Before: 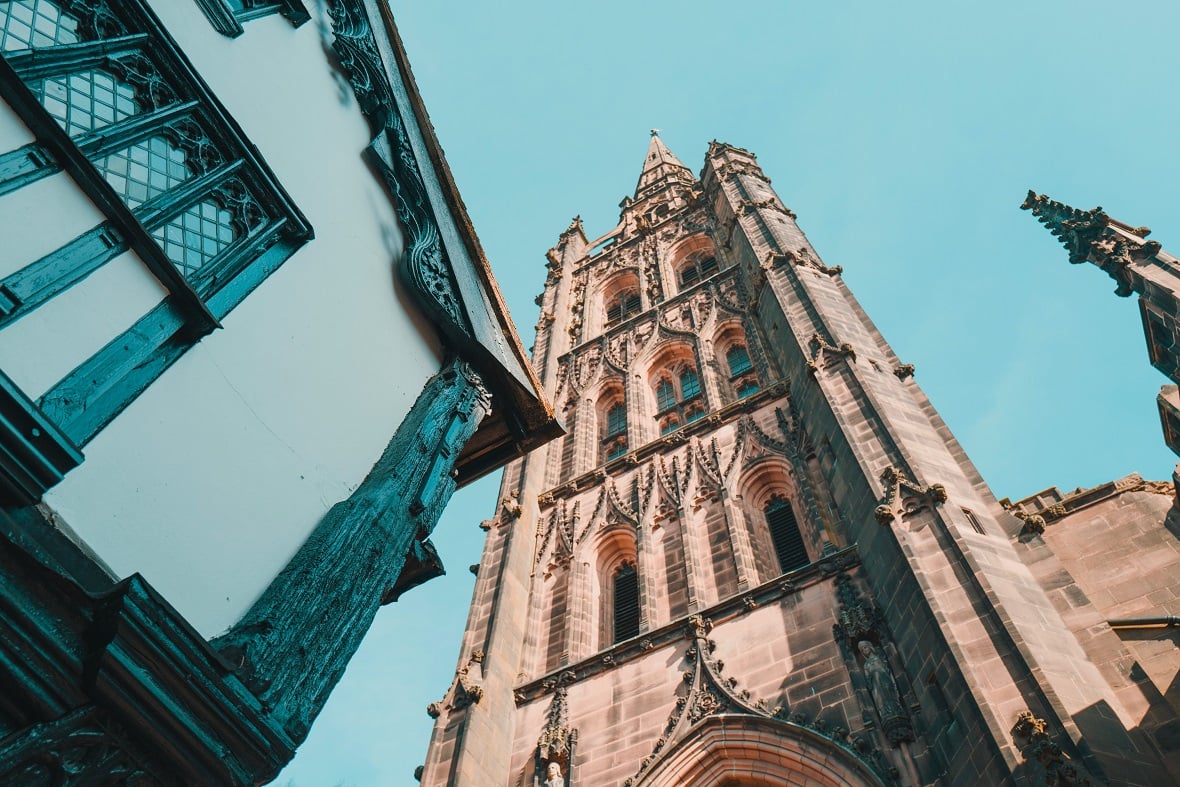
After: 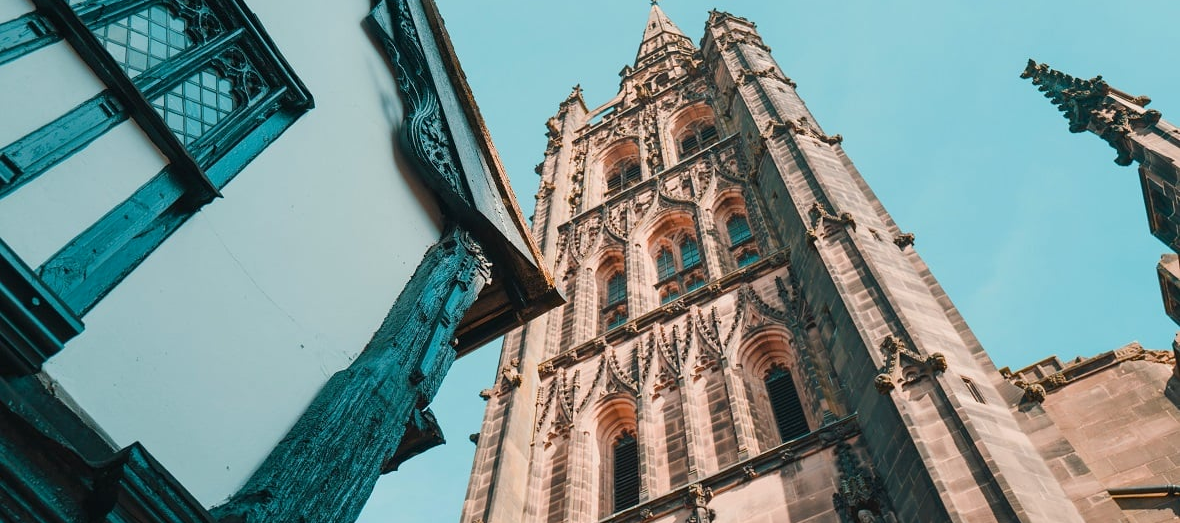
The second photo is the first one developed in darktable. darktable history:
crop: top 16.727%, bottom 16.727%
exposure: black level correction 0.001, compensate highlight preservation false
